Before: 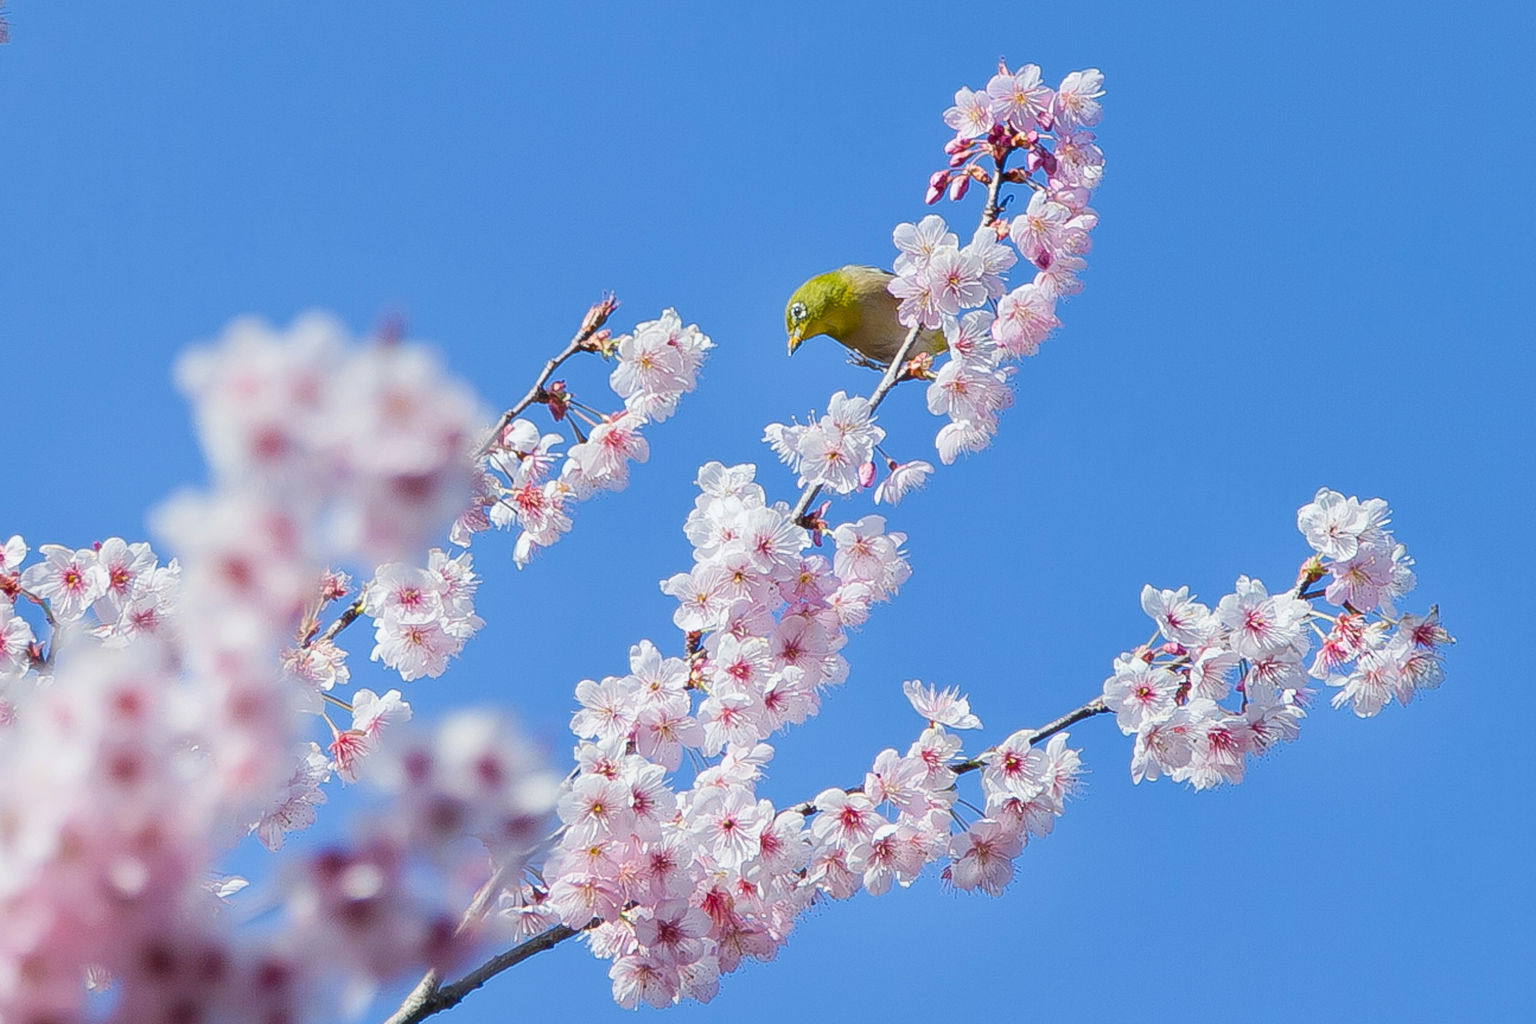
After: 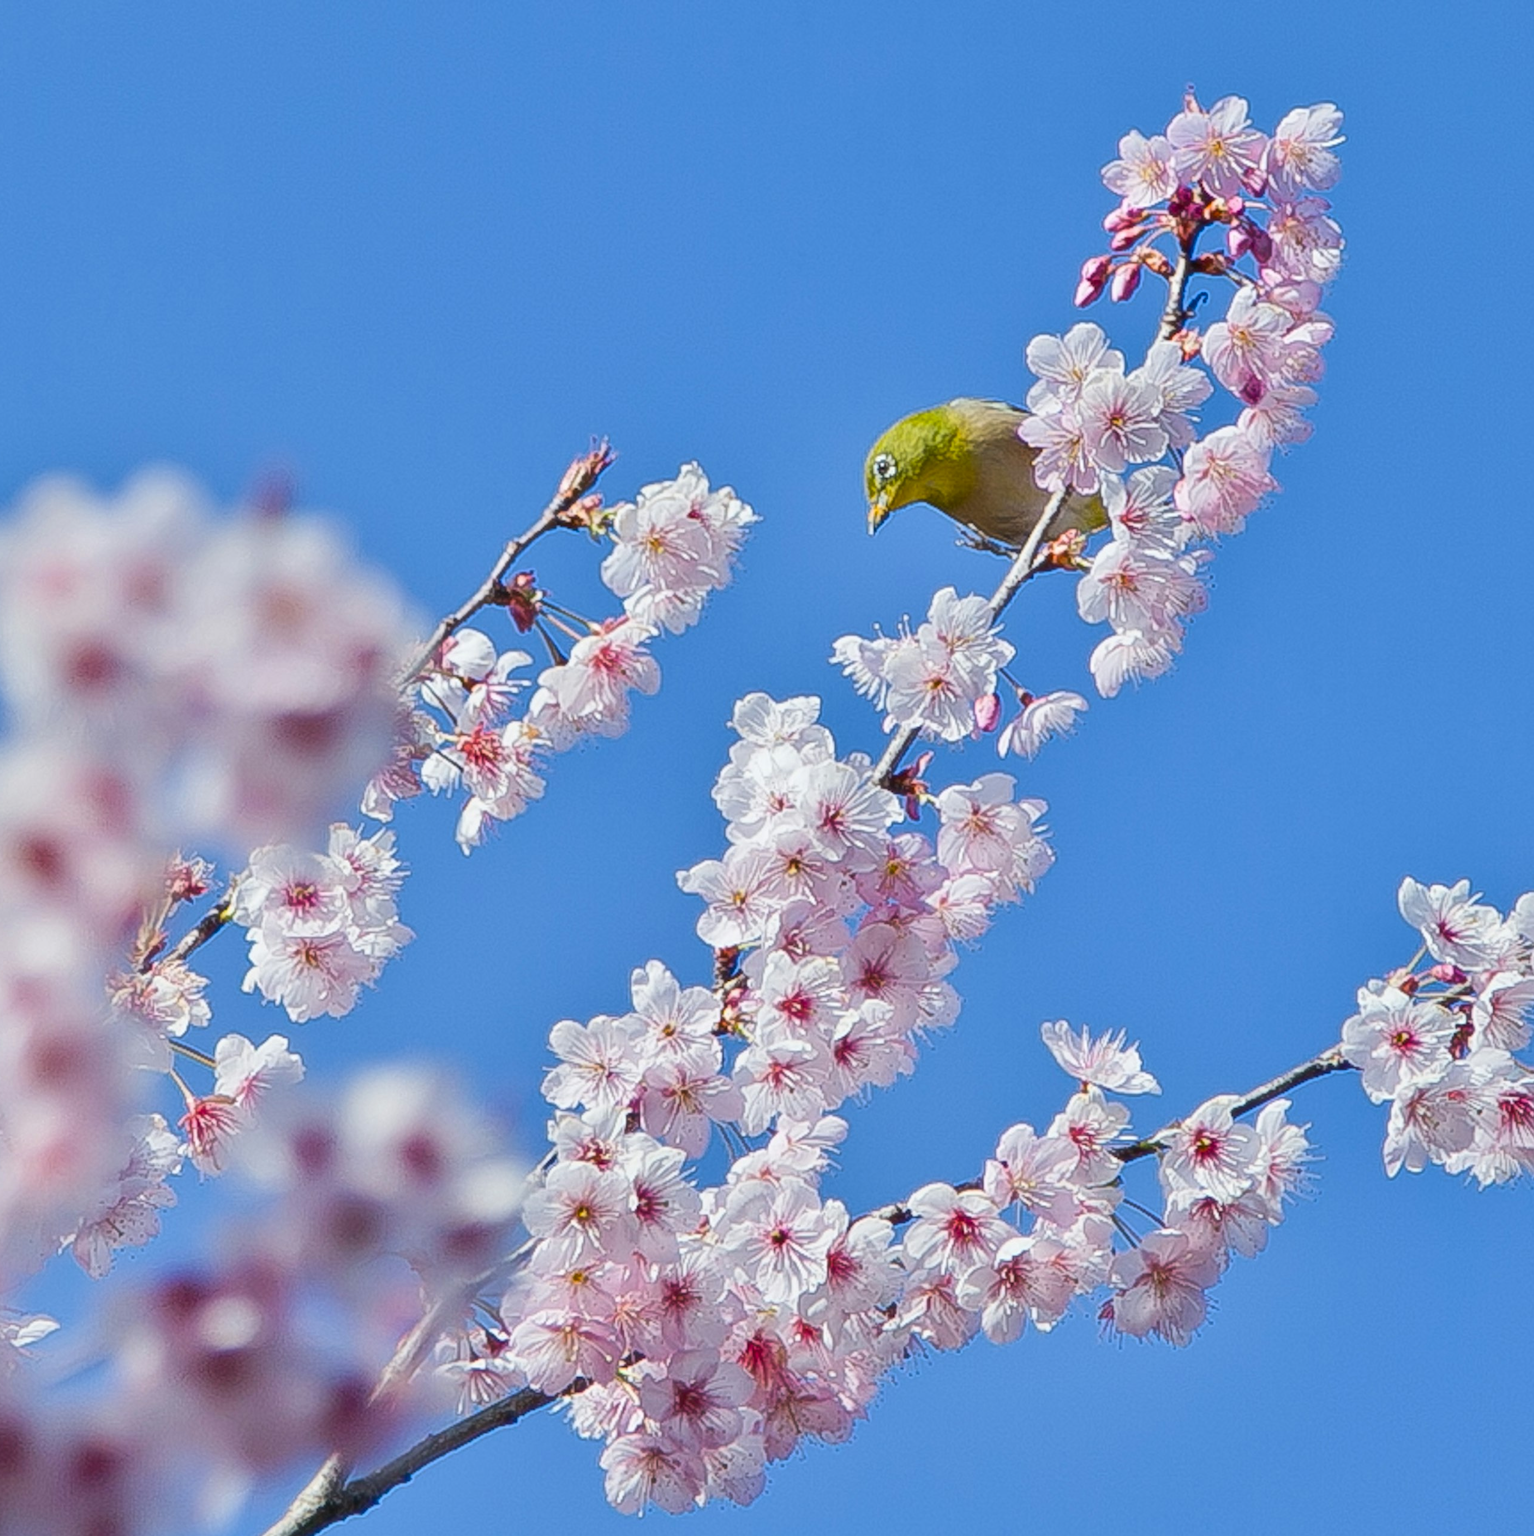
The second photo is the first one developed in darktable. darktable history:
shadows and highlights: white point adjustment 0.042, soften with gaussian
crop and rotate: left 13.641%, right 19.772%
